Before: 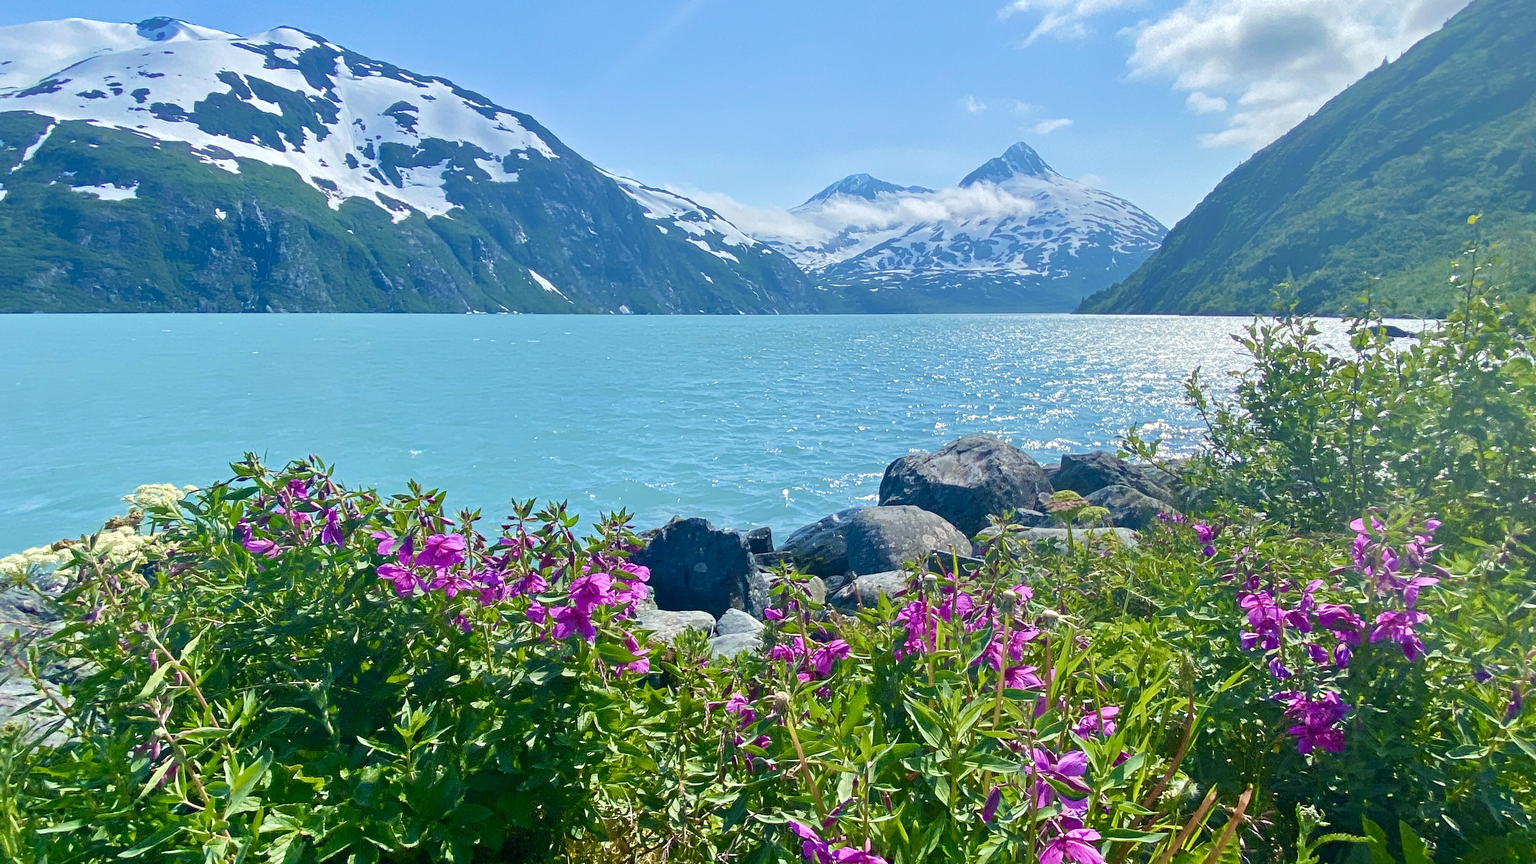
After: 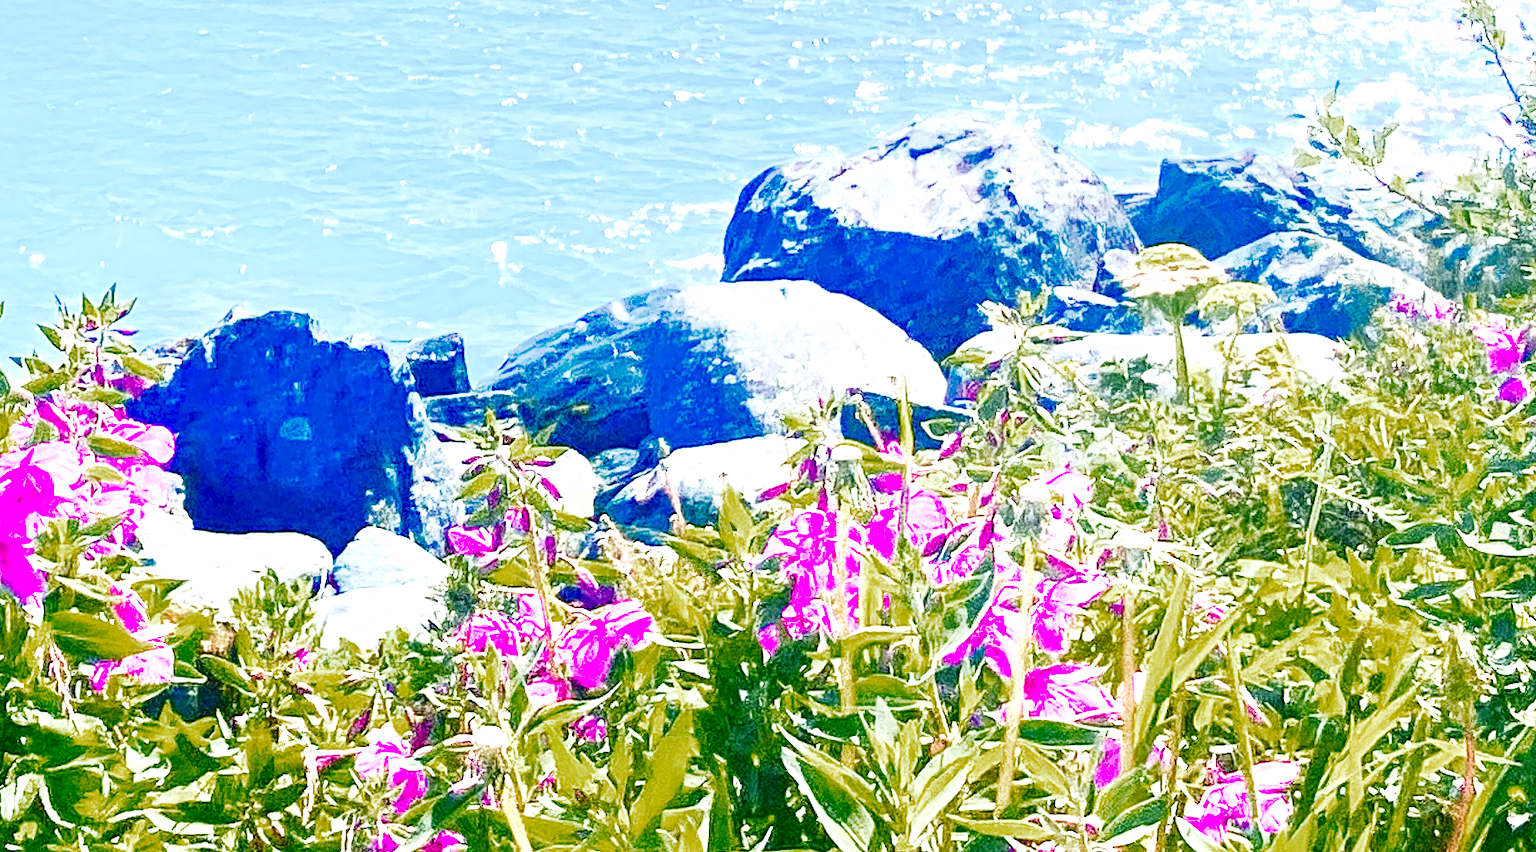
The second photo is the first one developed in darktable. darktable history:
exposure: black level correction 0.001, exposure 1.732 EV, compensate exposure bias true, compensate highlight preservation false
crop: left 37.598%, top 44.969%, right 20.627%, bottom 13.805%
color zones: curves: ch0 [(0, 0.553) (0.123, 0.58) (0.23, 0.419) (0.468, 0.155) (0.605, 0.132) (0.723, 0.063) (0.833, 0.172) (0.921, 0.468)]; ch1 [(0.025, 0.645) (0.229, 0.584) (0.326, 0.551) (0.537, 0.446) (0.599, 0.911) (0.708, 1) (0.805, 0.944)]; ch2 [(0.086, 0.468) (0.254, 0.464) (0.638, 0.564) (0.702, 0.592) (0.768, 0.564)]
tone equalizer: -8 EV -0.728 EV, -7 EV -0.712 EV, -6 EV -0.609 EV, -5 EV -0.421 EV, -3 EV 0.385 EV, -2 EV 0.6 EV, -1 EV 0.688 EV, +0 EV 0.735 EV, edges refinement/feathering 500, mask exposure compensation -1.57 EV, preserve details no
base curve: curves: ch0 [(0, 0) (0.028, 0.03) (0.121, 0.232) (0.46, 0.748) (0.859, 0.968) (1, 1)], preserve colors none
local contrast: on, module defaults
